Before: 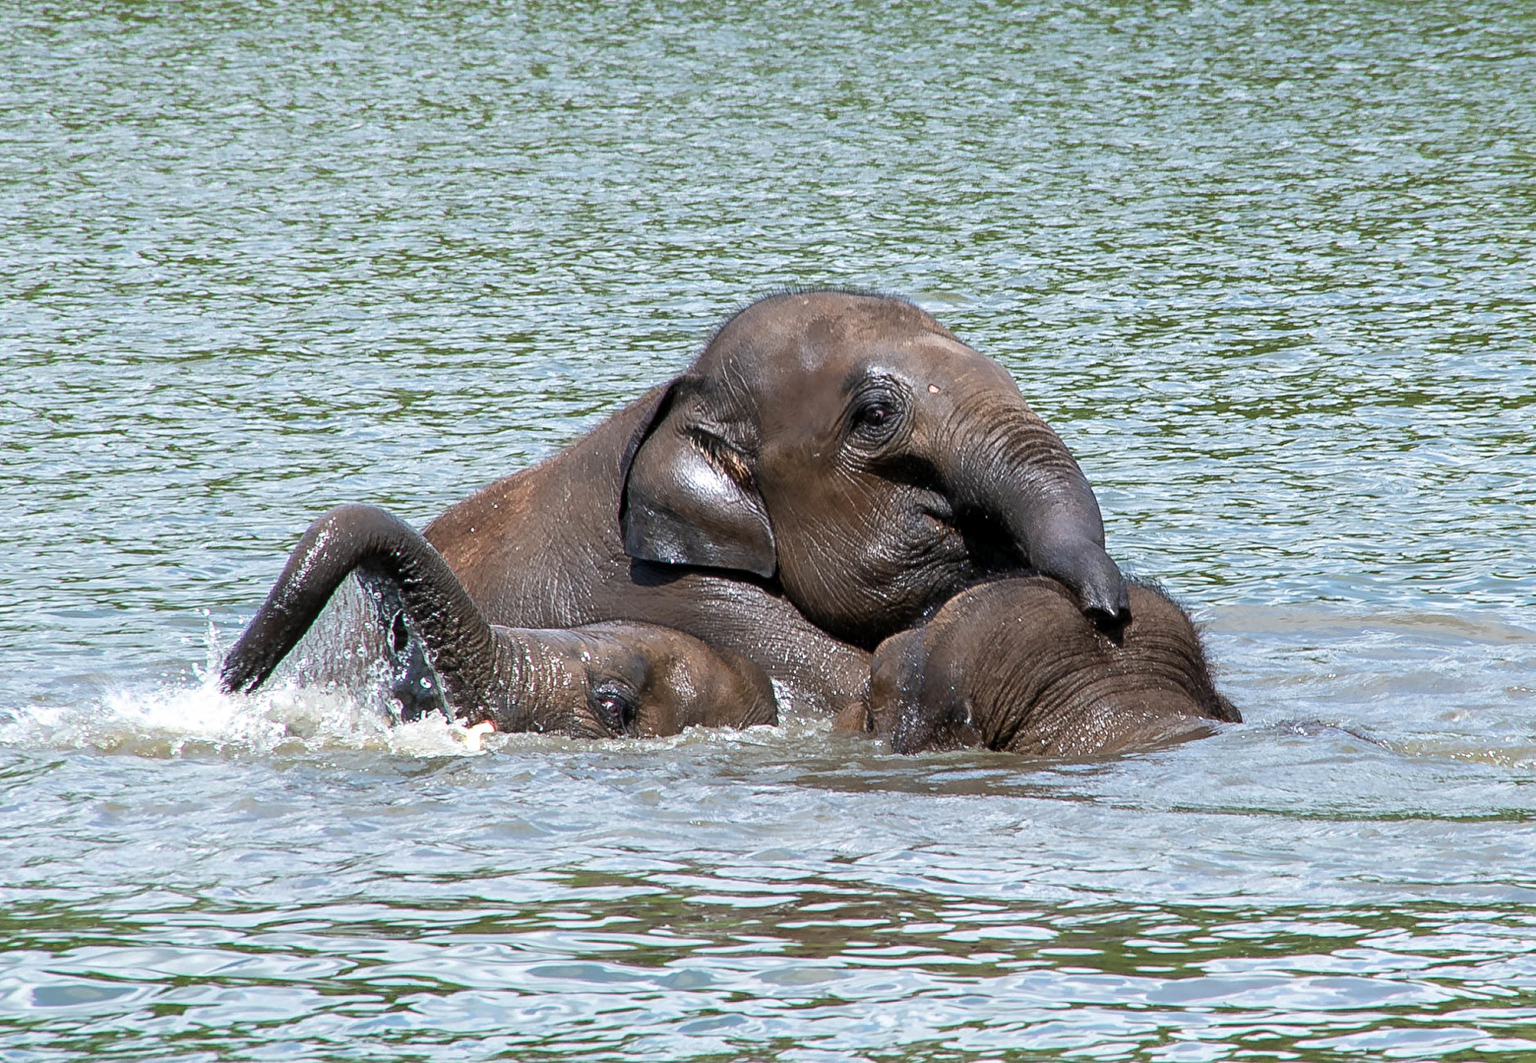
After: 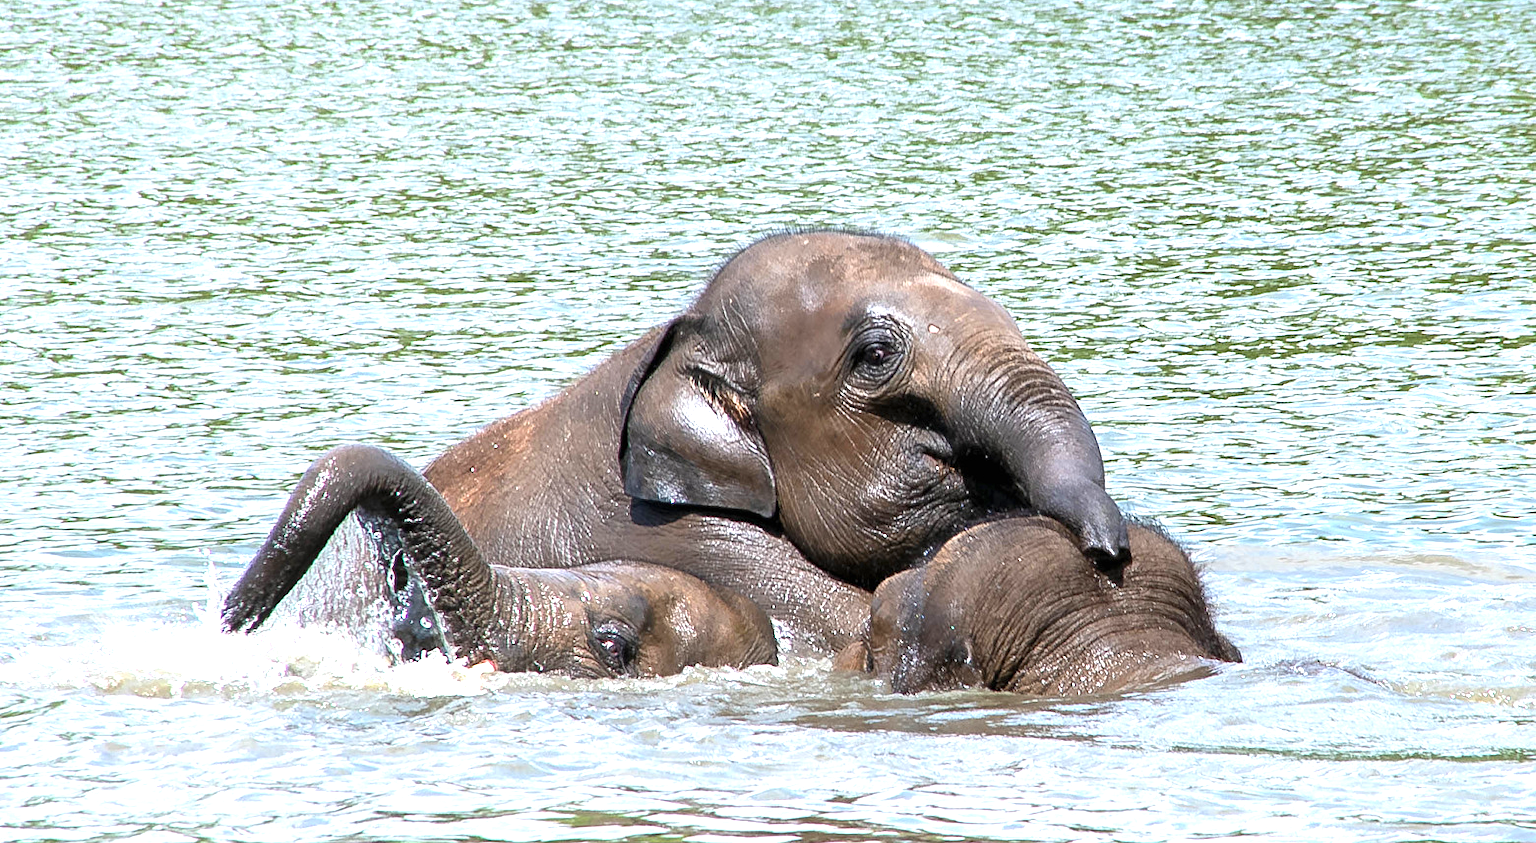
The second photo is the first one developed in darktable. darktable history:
exposure: black level correction 0, exposure 0.95 EV, compensate exposure bias true, compensate highlight preservation false
crop and rotate: top 5.667%, bottom 14.937%
